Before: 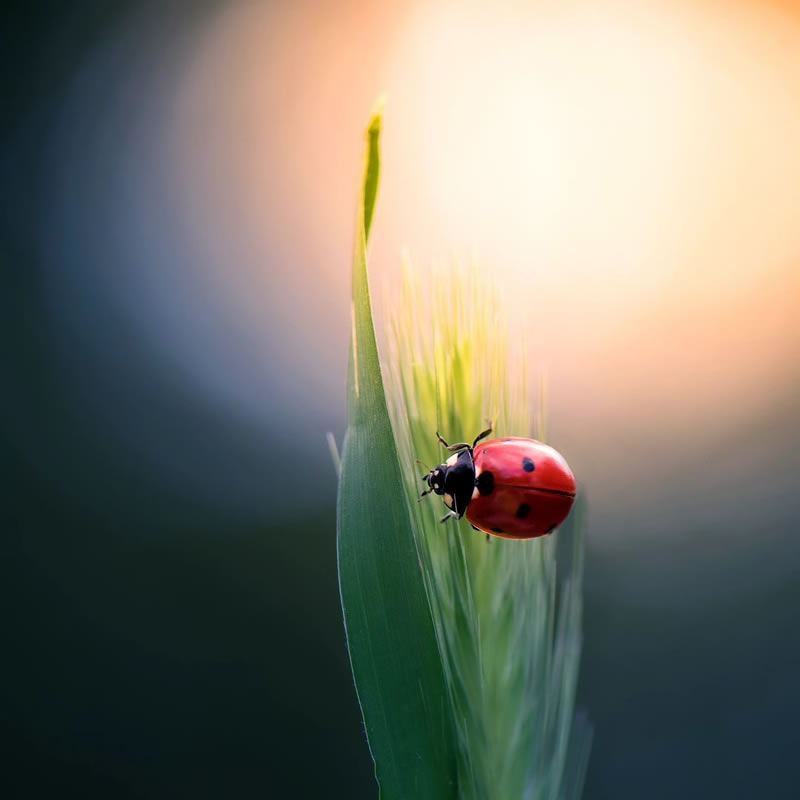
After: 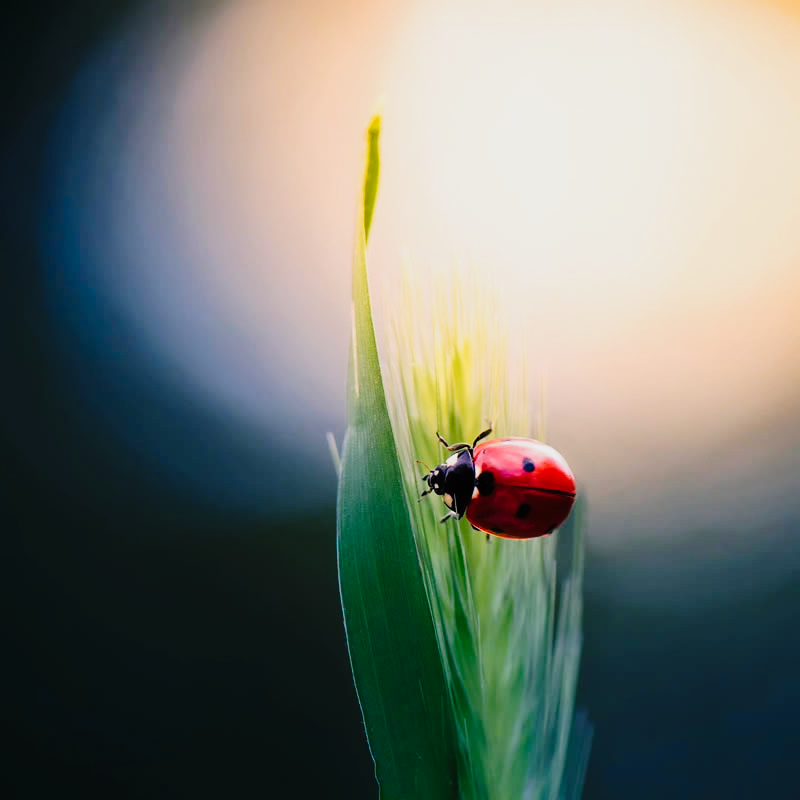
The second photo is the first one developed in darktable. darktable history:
tone curve: curves: ch0 [(0, 0.006) (0.184, 0.117) (0.405, 0.46) (0.456, 0.528) (0.634, 0.728) (0.877, 0.89) (0.984, 0.935)]; ch1 [(0, 0) (0.443, 0.43) (0.492, 0.489) (0.566, 0.579) (0.595, 0.625) (0.608, 0.667) (0.65, 0.729) (1, 1)]; ch2 [(0, 0) (0.33, 0.301) (0.421, 0.443) (0.447, 0.489) (0.492, 0.498) (0.537, 0.583) (0.586, 0.591) (0.663, 0.686) (1, 1)], preserve colors none
